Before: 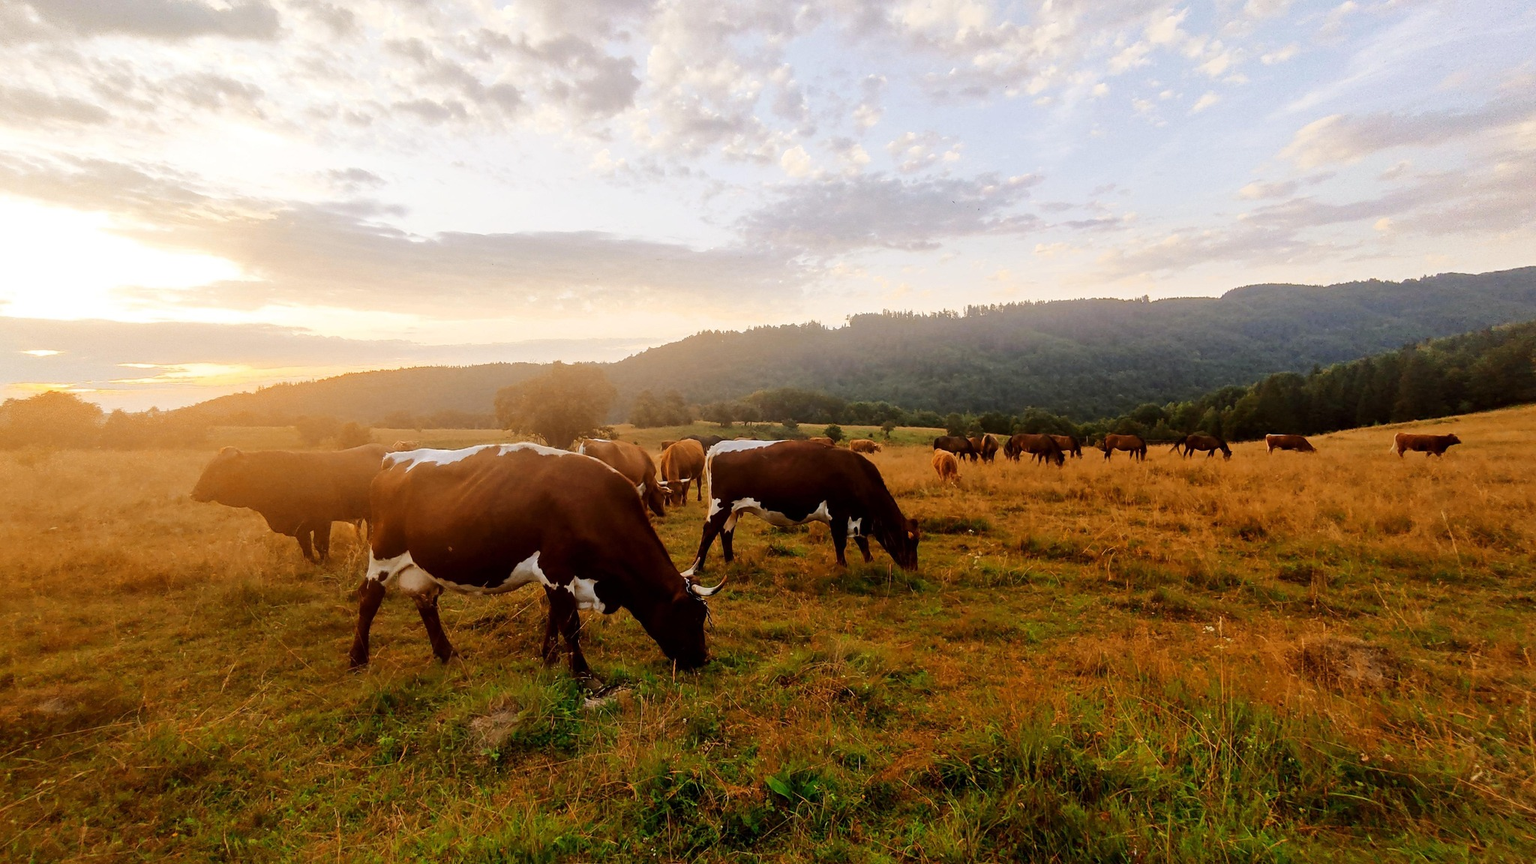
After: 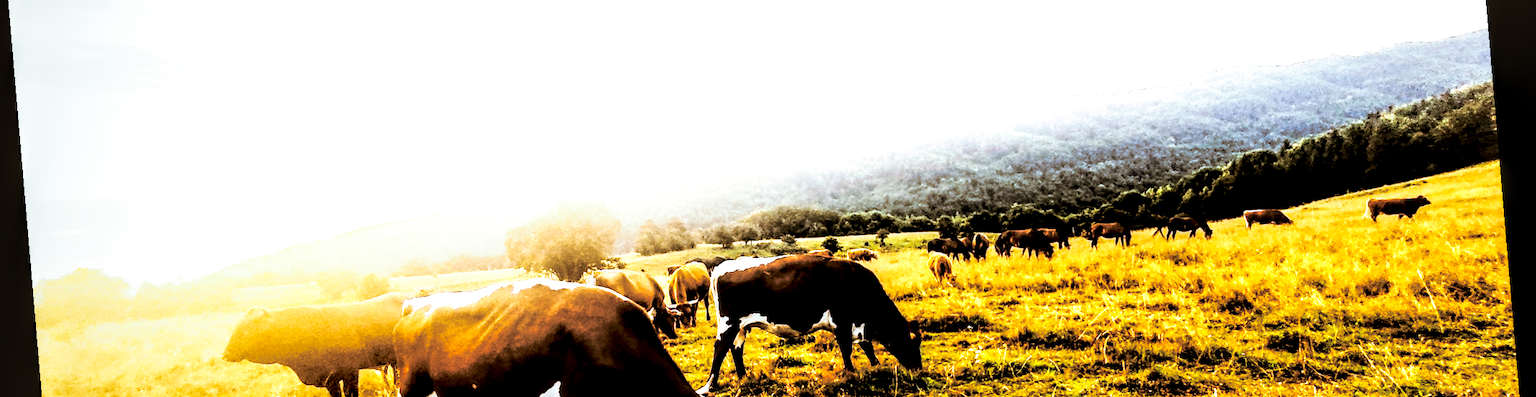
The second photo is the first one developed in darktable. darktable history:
exposure: exposure 1.2 EV, compensate highlight preservation false
crop and rotate: top 23.84%, bottom 34.294%
local contrast: detail 203%
base curve: curves: ch0 [(0, 0) (0.007, 0.004) (0.027, 0.03) (0.046, 0.07) (0.207, 0.54) (0.442, 0.872) (0.673, 0.972) (1, 1)], preserve colors none
white balance: red 0.931, blue 1.11
split-toning: shadows › hue 37.98°, highlights › hue 185.58°, balance -55.261
contrast brightness saturation: contrast 0.19, brightness -0.24, saturation 0.11
rotate and perspective: rotation -4.86°, automatic cropping off
